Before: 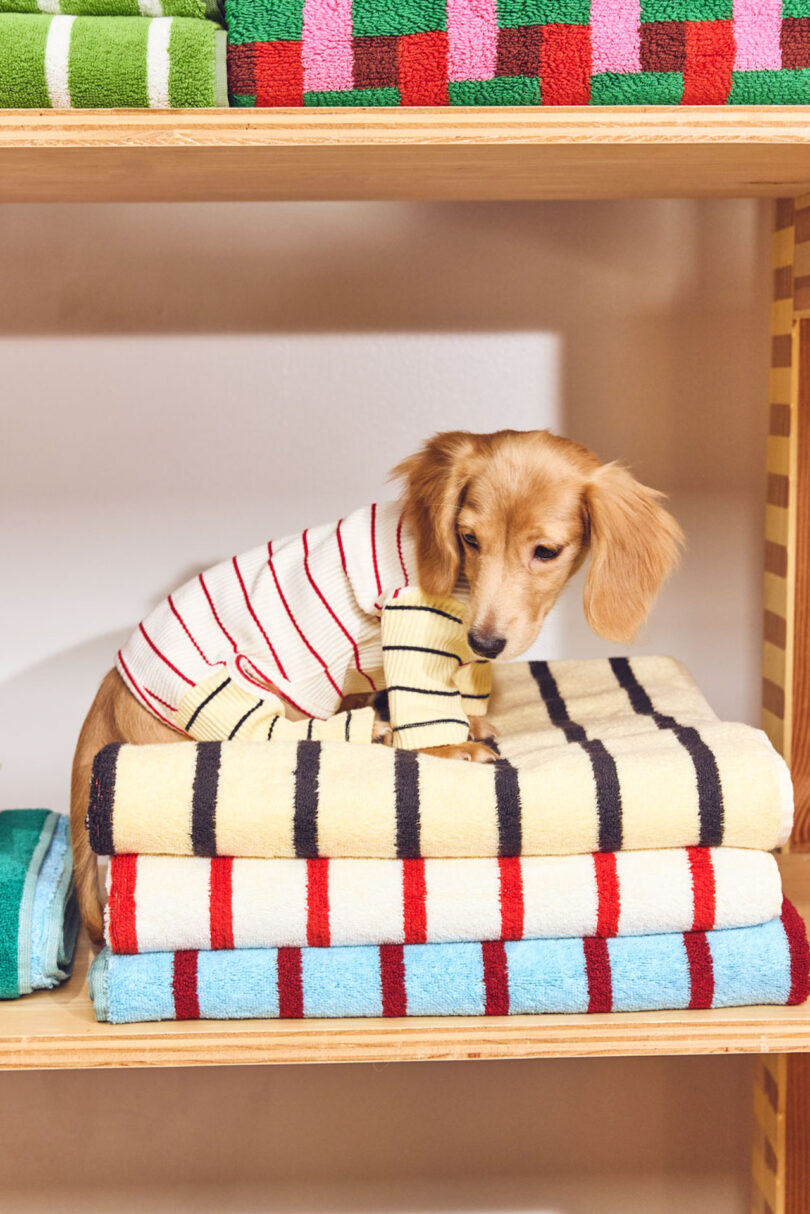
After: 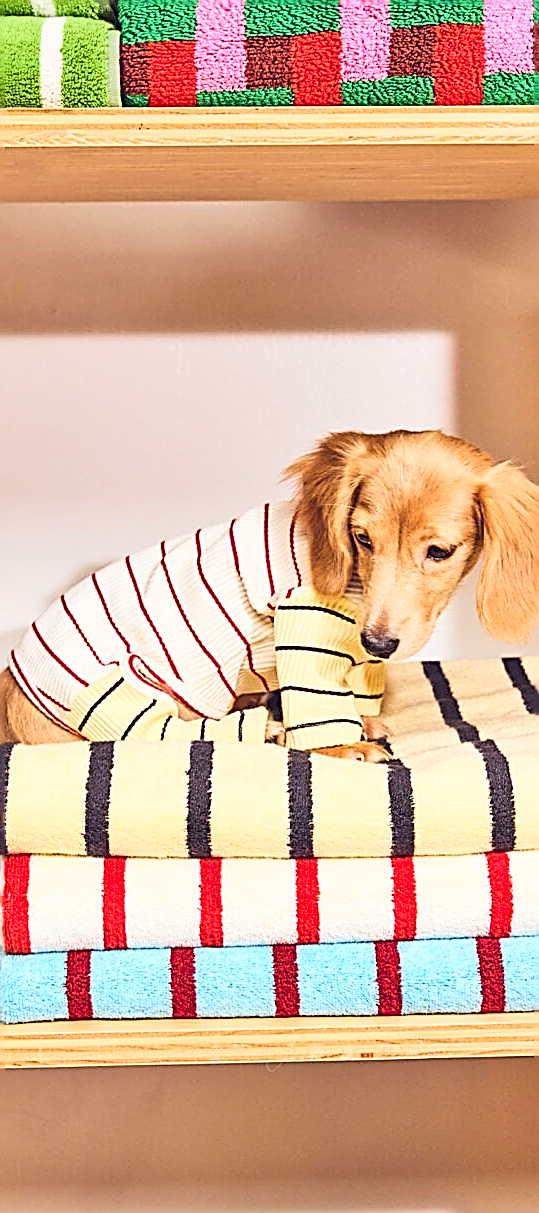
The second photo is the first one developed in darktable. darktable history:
contrast brightness saturation: contrast 0.202, brightness 0.167, saturation 0.227
crop and rotate: left 13.328%, right 20.042%
sharpen: amount 1.989
exposure: exposure -0.004 EV, compensate exposure bias true, compensate highlight preservation false
tone equalizer: edges refinement/feathering 500, mask exposure compensation -1.57 EV, preserve details no
